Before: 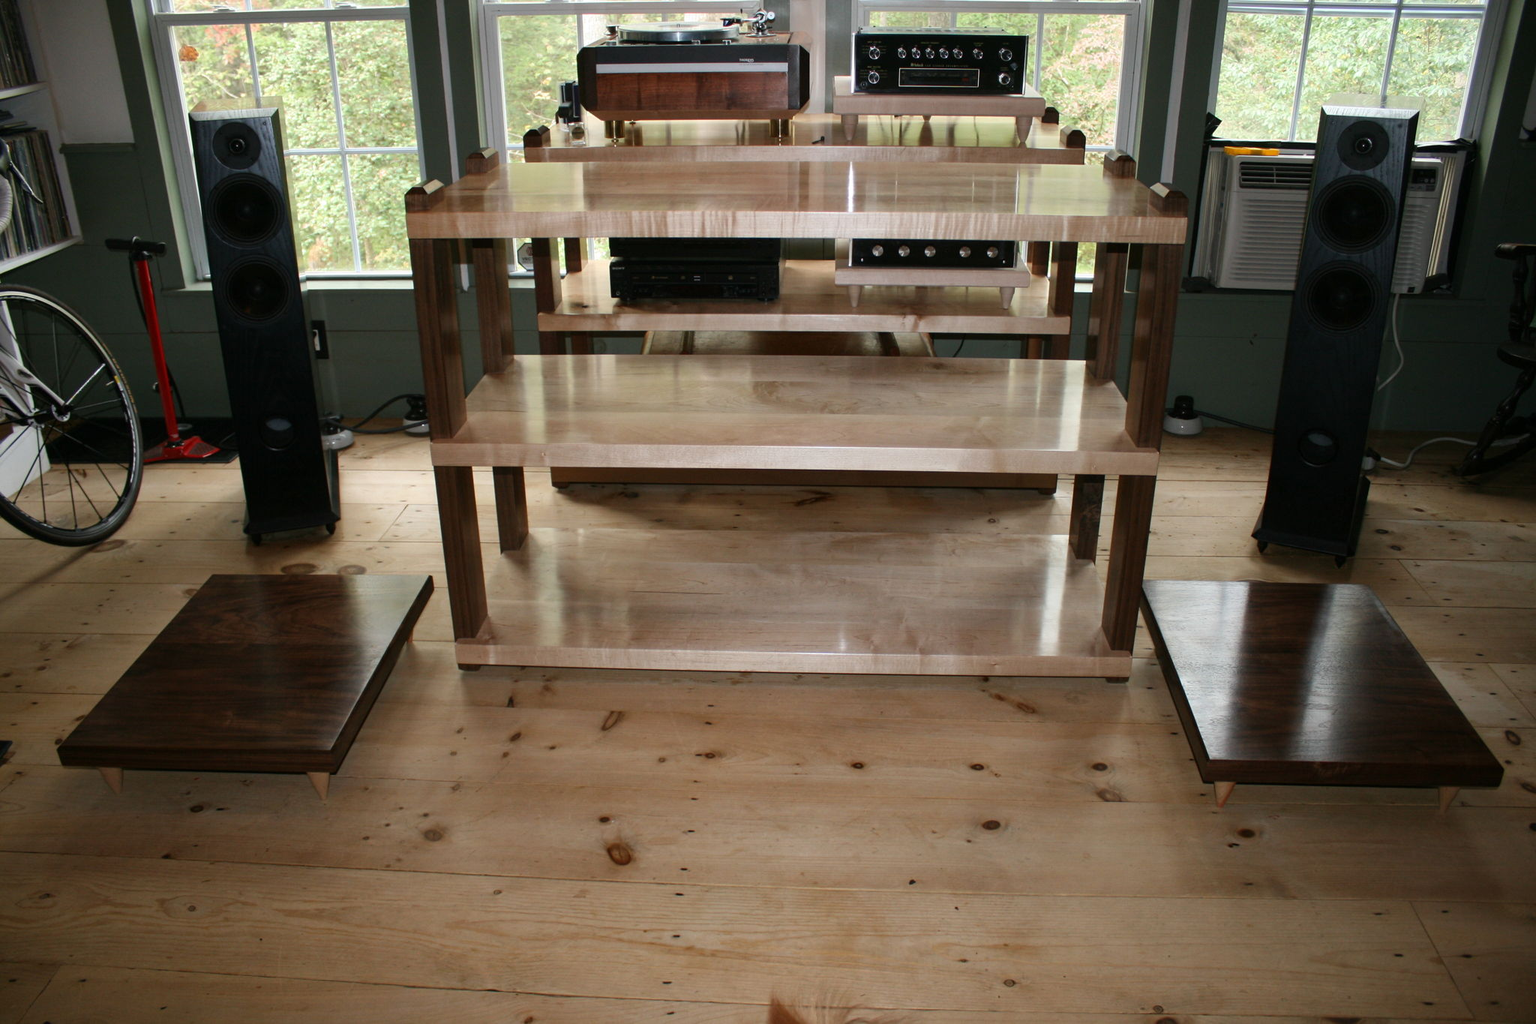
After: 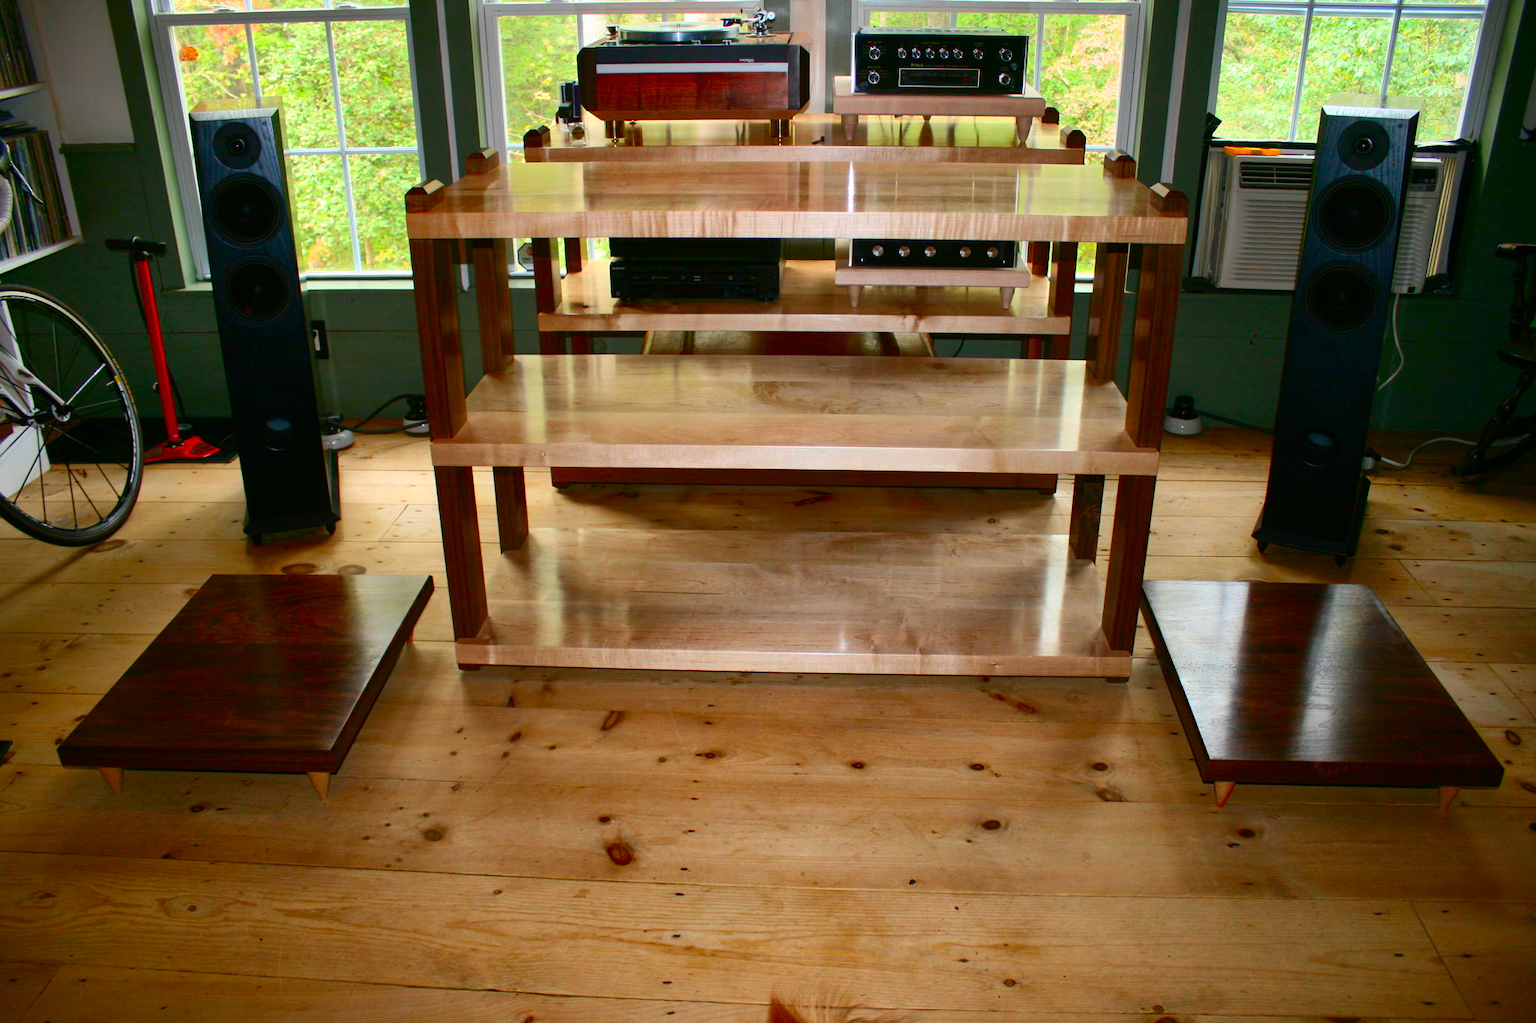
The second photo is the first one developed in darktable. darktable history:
contrast brightness saturation: contrast 0.268, brightness 0.013, saturation 0.886
shadows and highlights: on, module defaults
